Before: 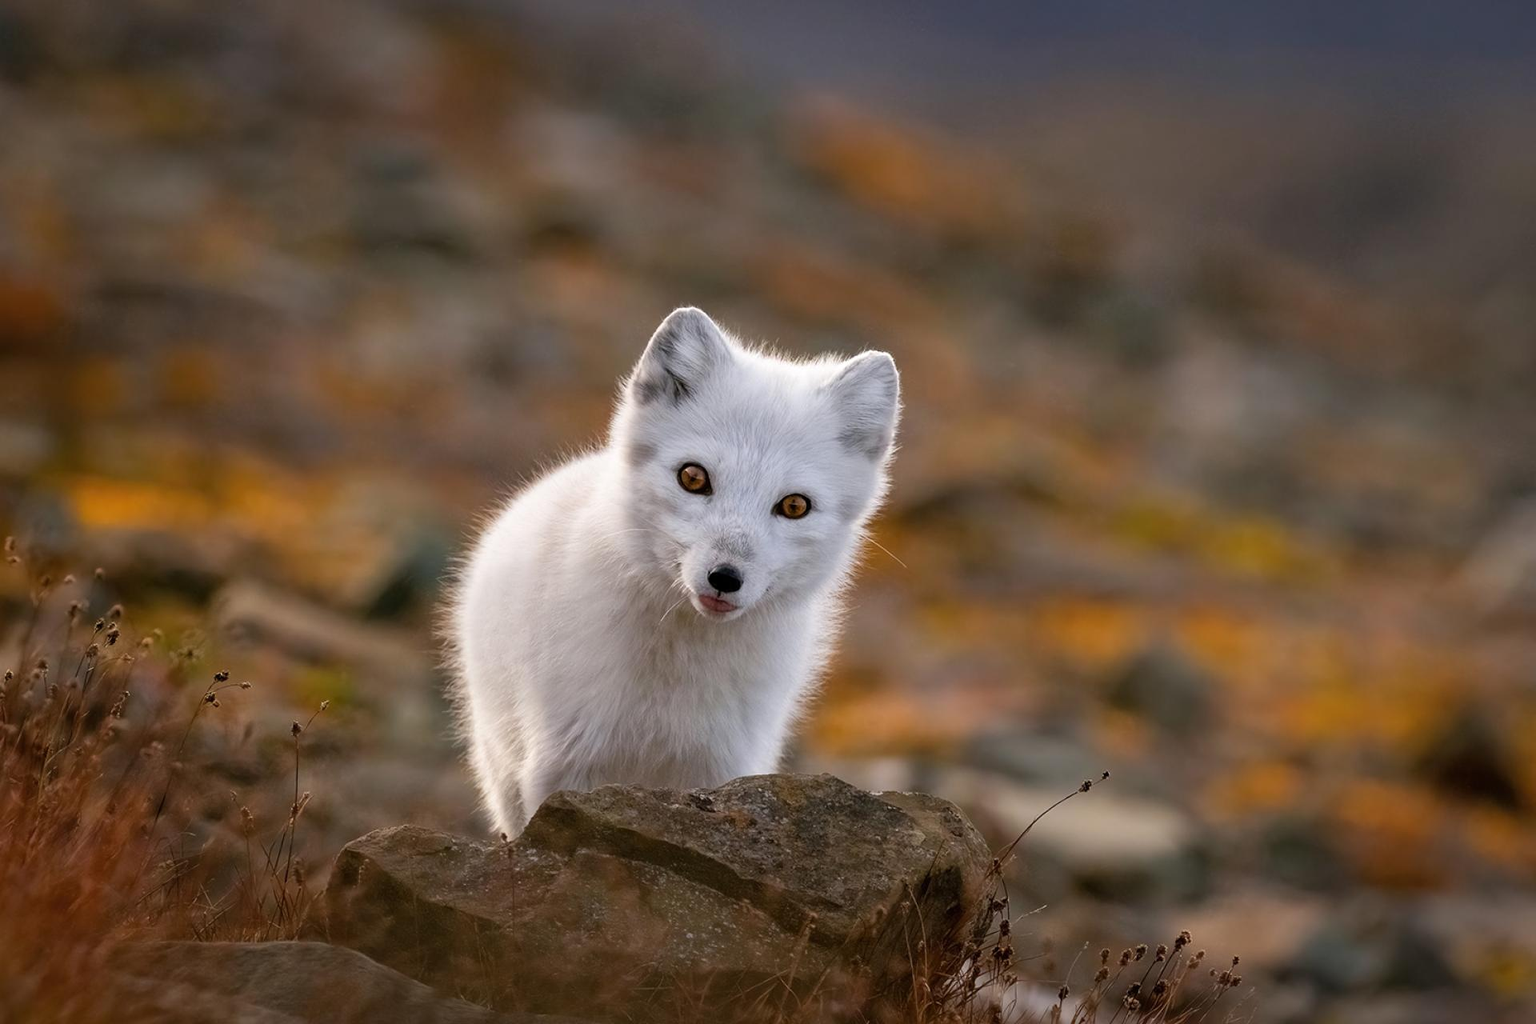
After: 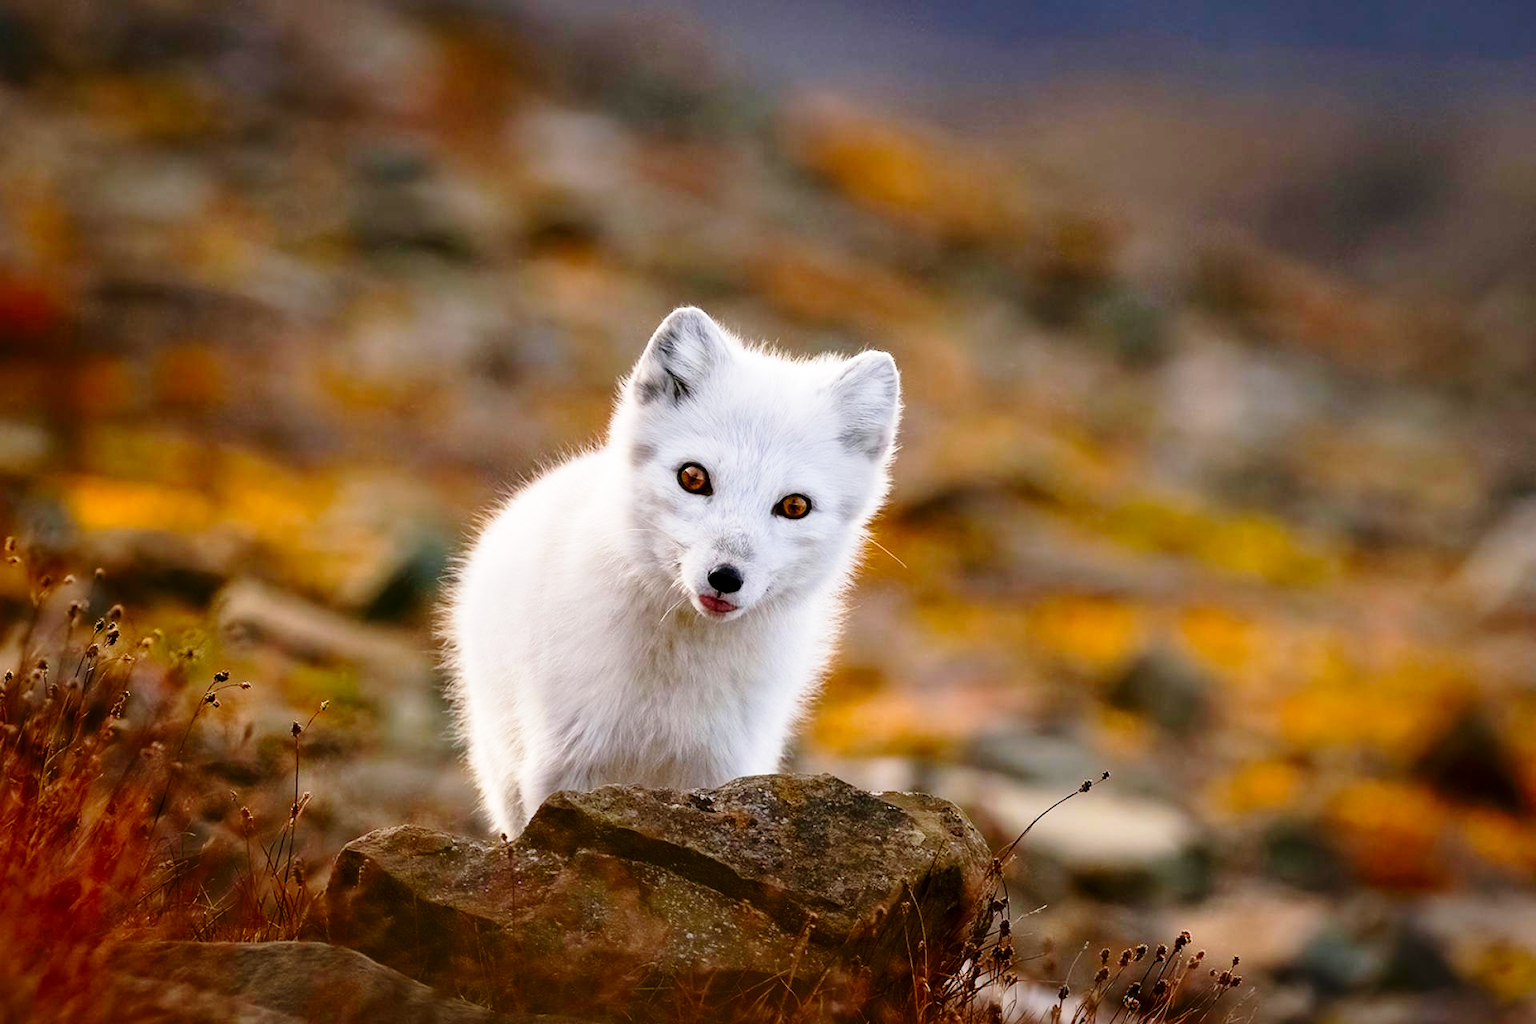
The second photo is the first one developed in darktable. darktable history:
base curve: curves: ch0 [(0, 0) (0.028, 0.03) (0.121, 0.232) (0.46, 0.748) (0.859, 0.968) (1, 1)], preserve colors none
contrast brightness saturation: contrast 0.126, brightness -0.06, saturation 0.159
